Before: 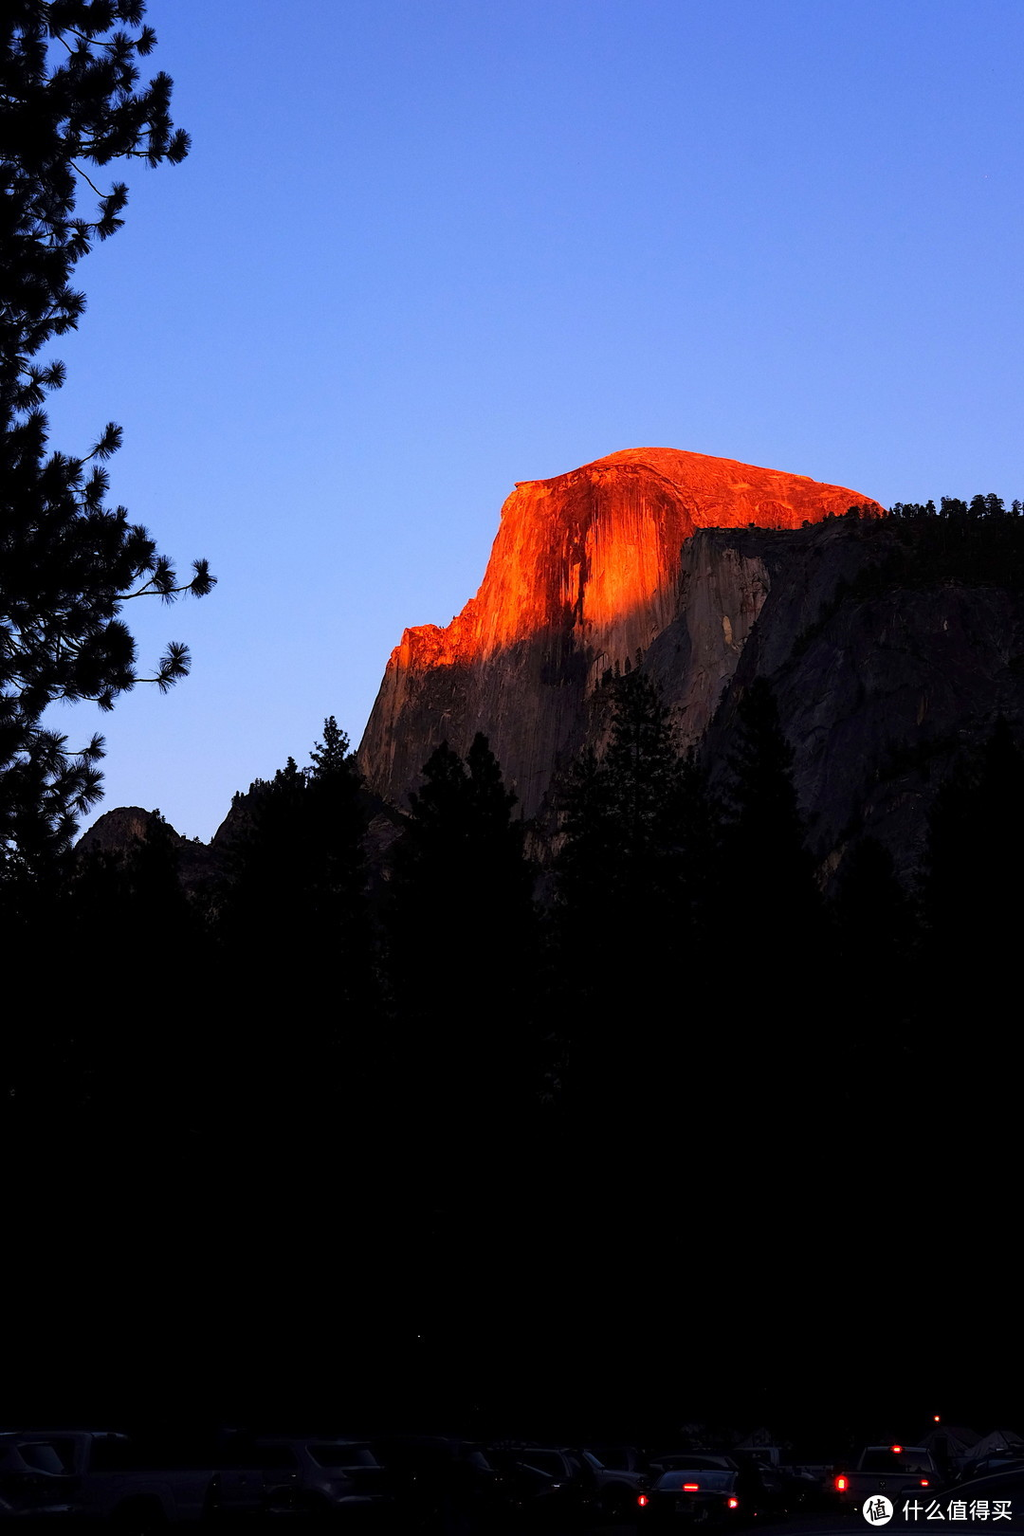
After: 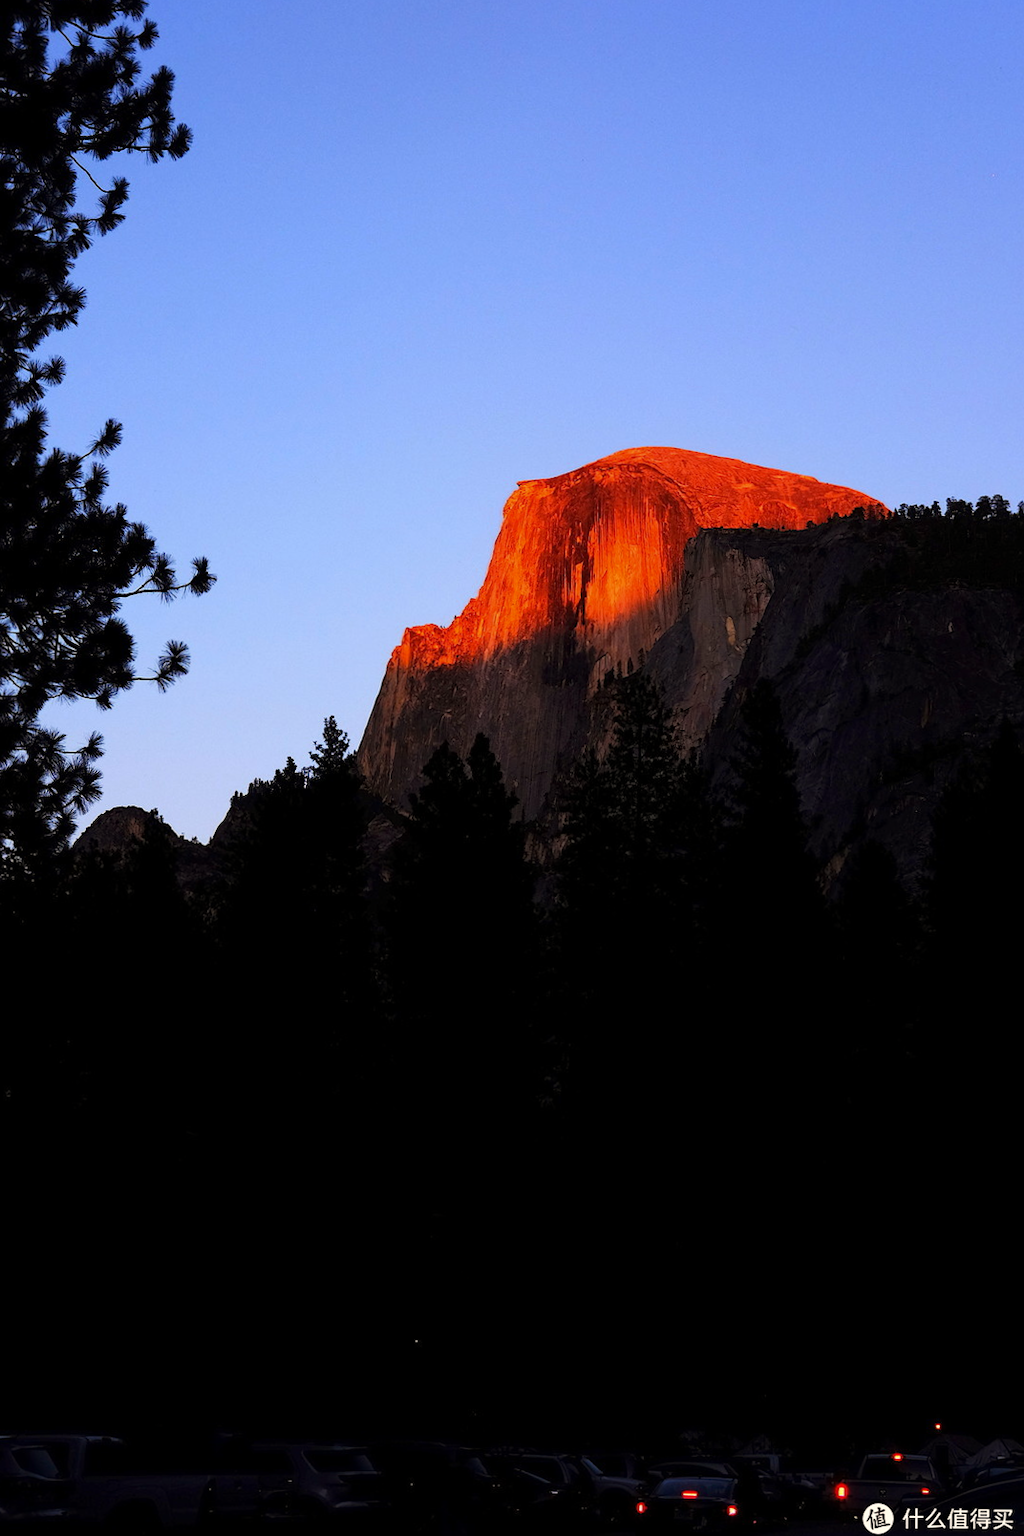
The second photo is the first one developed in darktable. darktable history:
crop and rotate: angle -0.267°
color zones: curves: ch0 [(0.068, 0.464) (0.25, 0.5) (0.48, 0.508) (0.75, 0.536) (0.886, 0.476) (0.967, 0.456)]; ch1 [(0.066, 0.456) (0.25, 0.5) (0.616, 0.508) (0.746, 0.56) (0.934, 0.444)]
color calibration: x 0.33, y 0.344, temperature 5673.49 K
